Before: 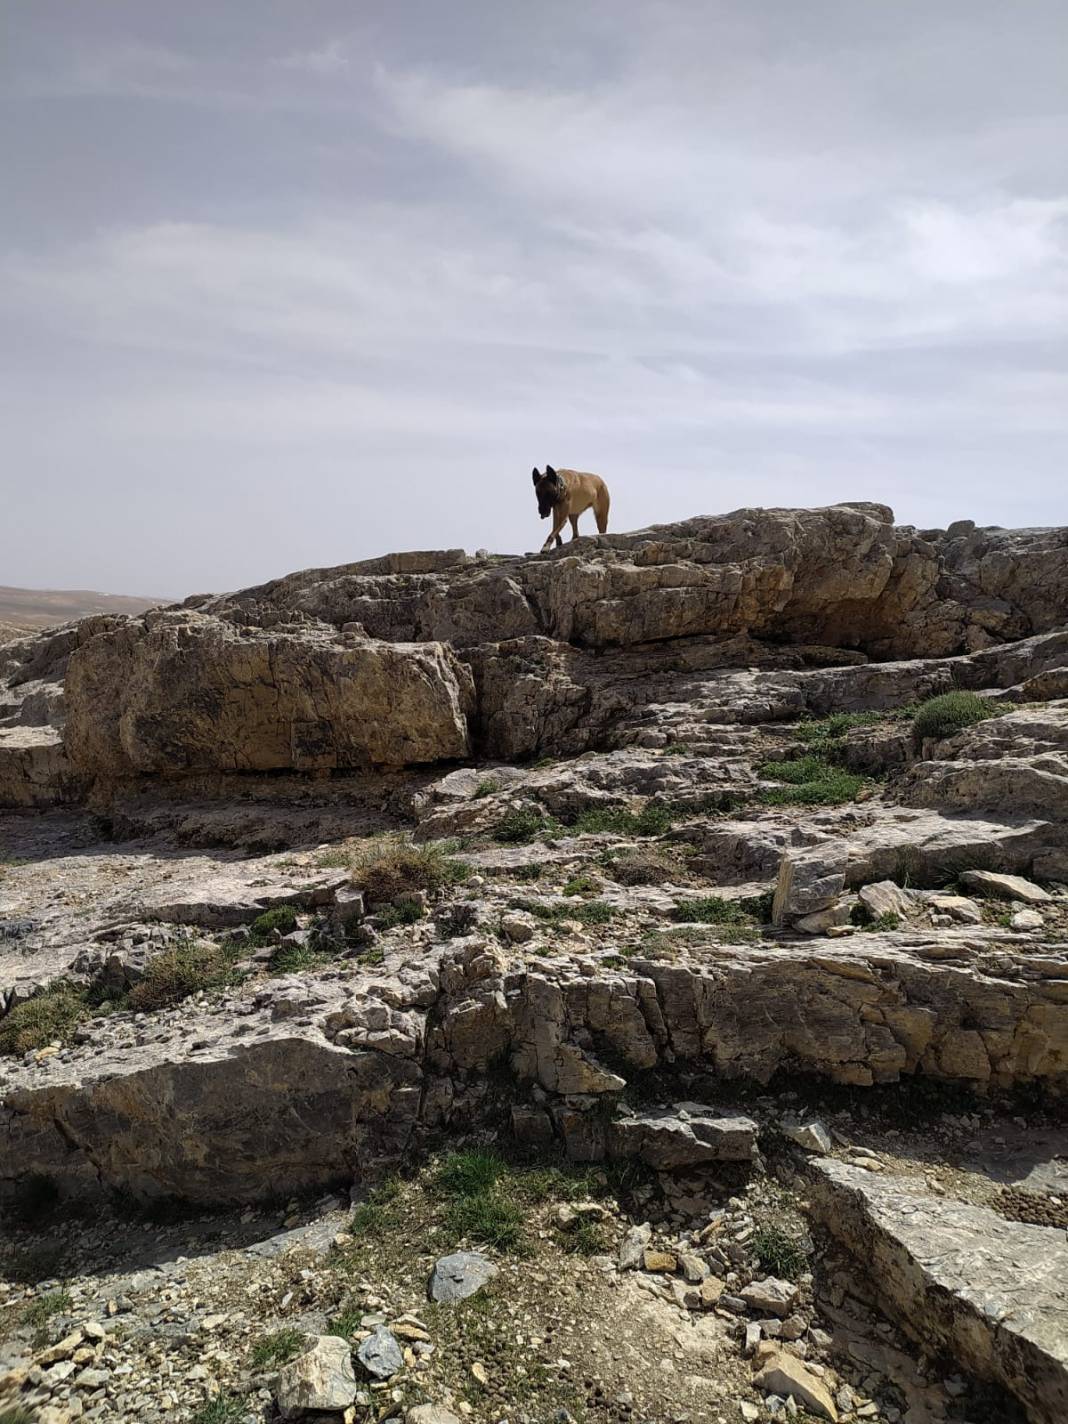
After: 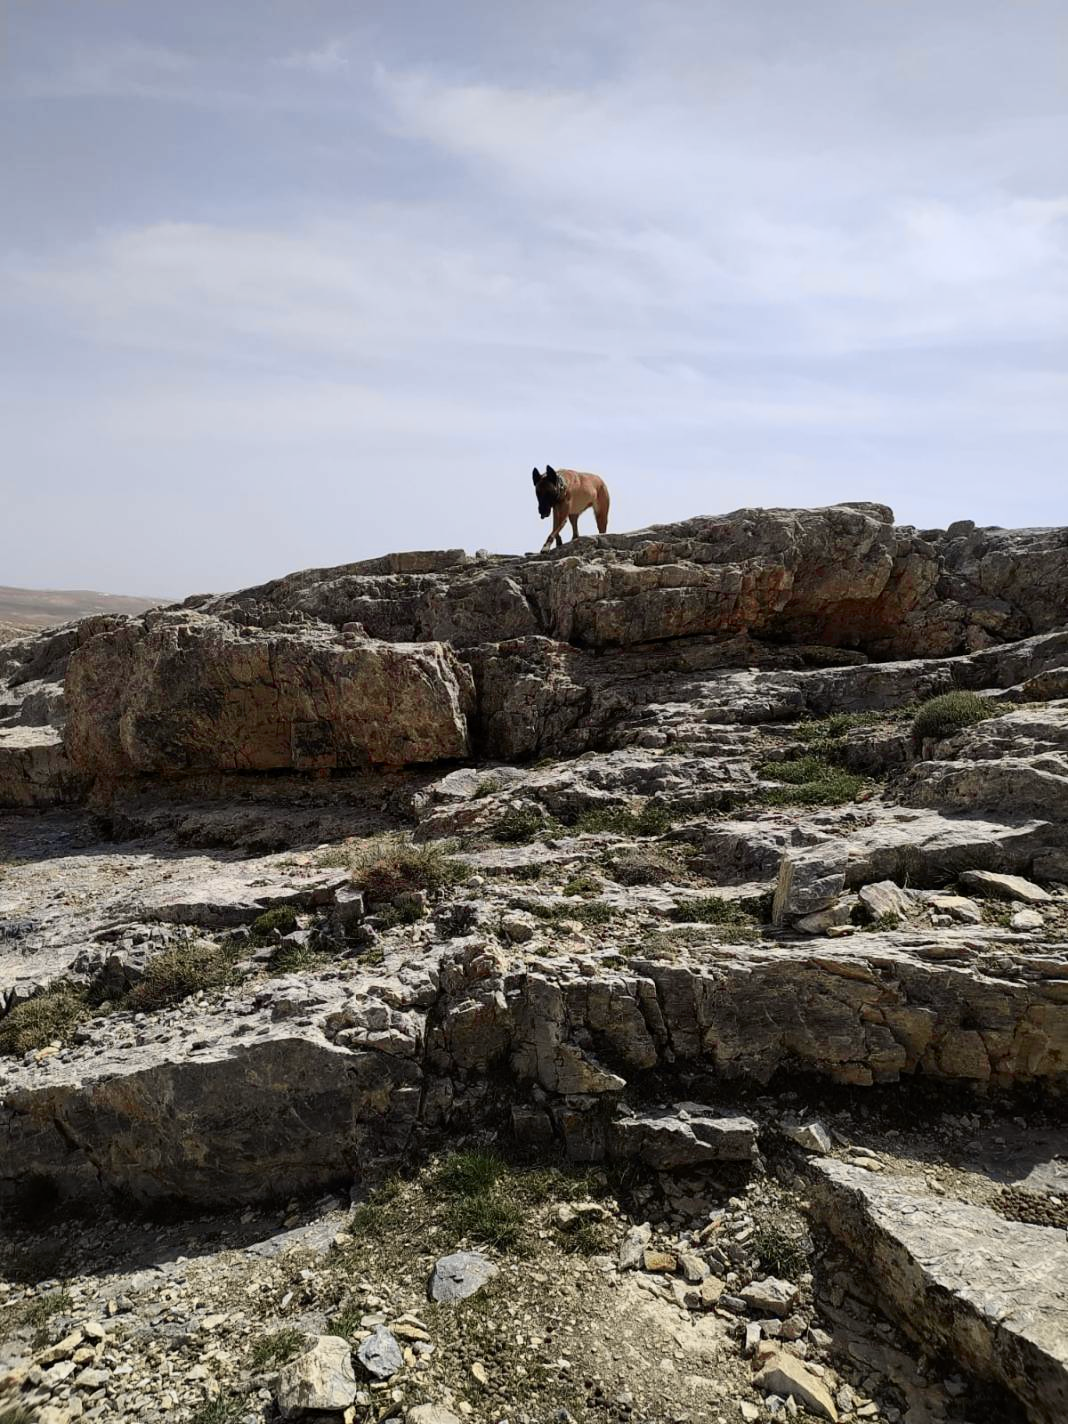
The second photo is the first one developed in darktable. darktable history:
tone curve: curves: ch0 [(0, 0) (0.087, 0.054) (0.281, 0.245) (0.506, 0.526) (0.8, 0.824) (0.994, 0.955)]; ch1 [(0, 0) (0.27, 0.195) (0.406, 0.435) (0.452, 0.474) (0.495, 0.5) (0.514, 0.508) (0.537, 0.556) (0.654, 0.689) (1, 1)]; ch2 [(0, 0) (0.269, 0.299) (0.459, 0.441) (0.498, 0.499) (0.523, 0.52) (0.551, 0.549) (0.633, 0.625) (0.659, 0.681) (0.718, 0.764) (1, 1)], color space Lab, independent channels, preserve colors none
